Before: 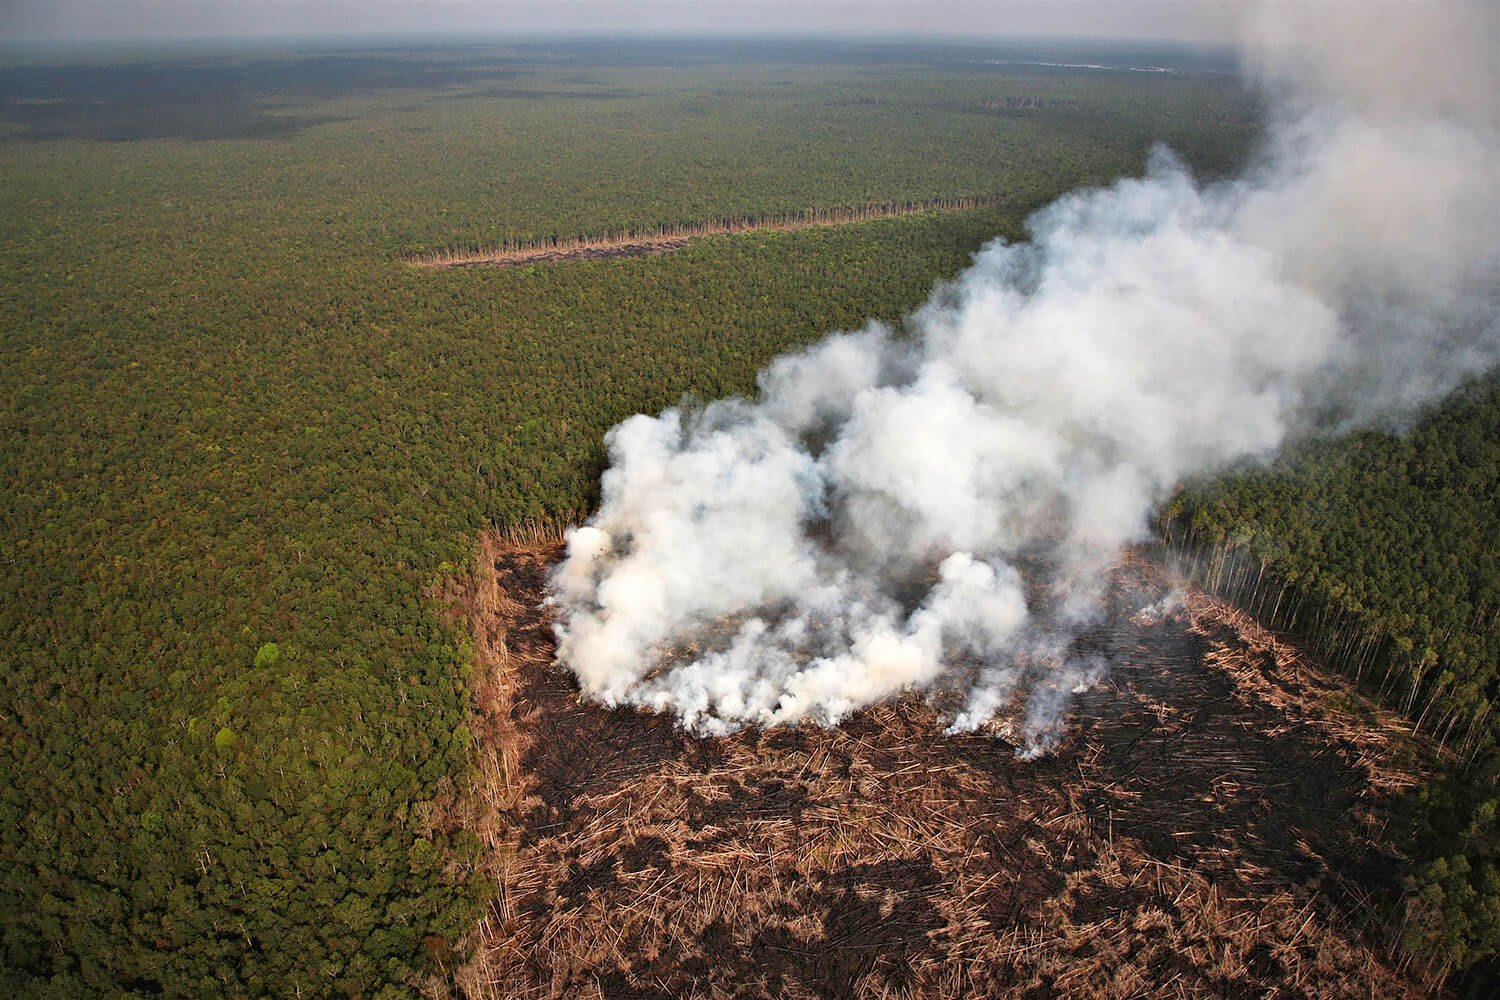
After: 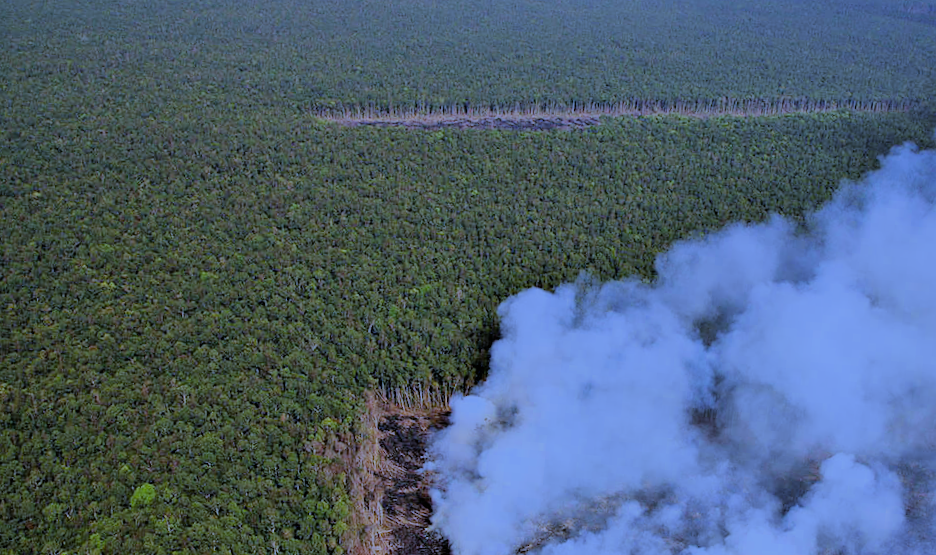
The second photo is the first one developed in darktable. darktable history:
crop and rotate: angle -4.99°, left 2.122%, top 6.945%, right 27.566%, bottom 30.519%
filmic rgb: black relative exposure -6.15 EV, white relative exposure 6.96 EV, hardness 2.23, color science v6 (2022)
tone equalizer: -8 EV 0.25 EV, -7 EV 0.417 EV, -6 EV 0.417 EV, -5 EV 0.25 EV, -3 EV -0.25 EV, -2 EV -0.417 EV, -1 EV -0.417 EV, +0 EV -0.25 EV, edges refinement/feathering 500, mask exposure compensation -1.57 EV, preserve details guided filter
white balance: red 0.766, blue 1.537
